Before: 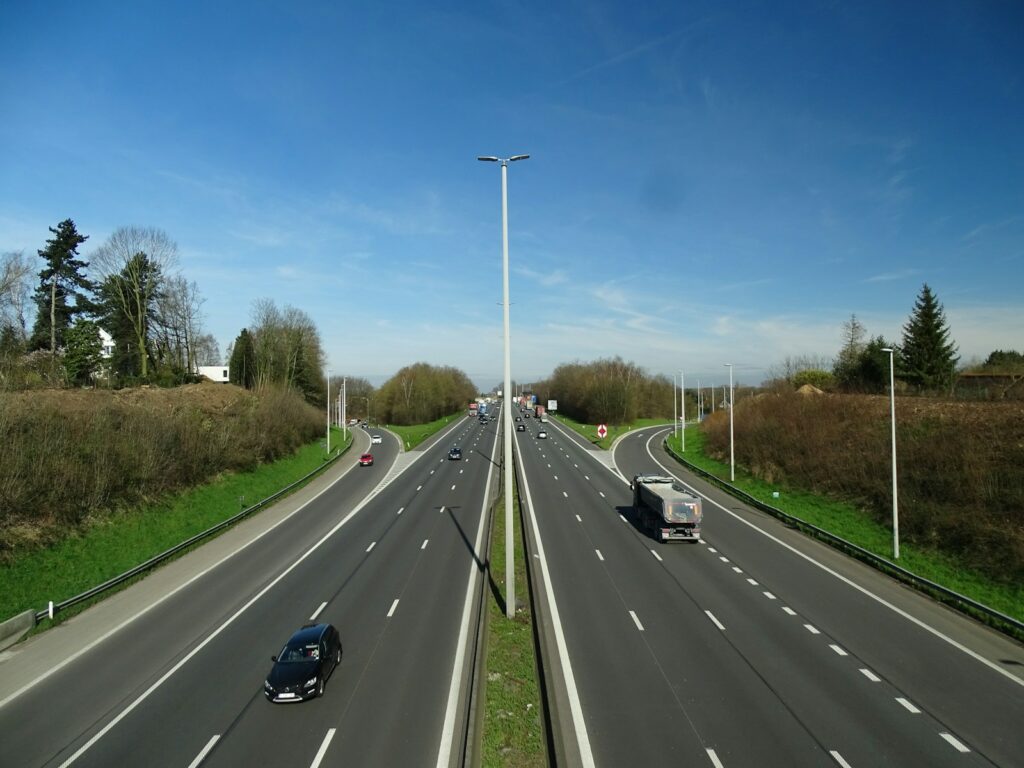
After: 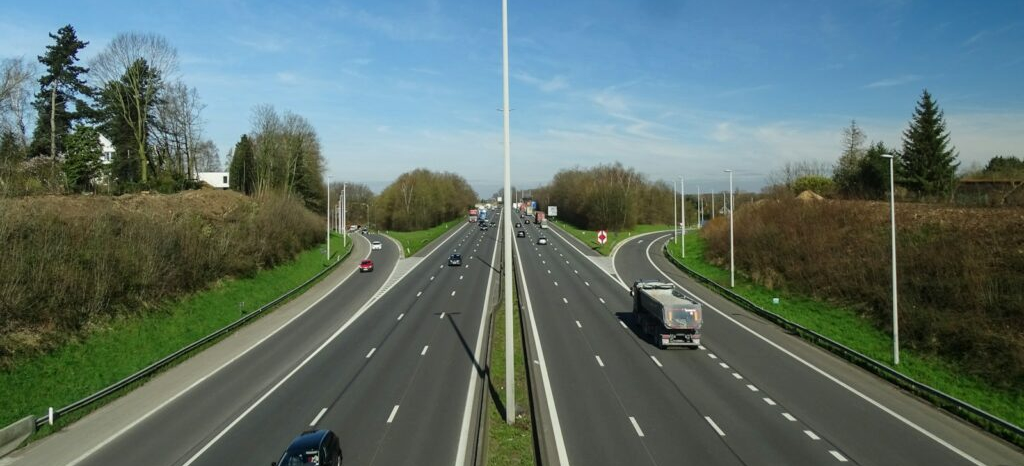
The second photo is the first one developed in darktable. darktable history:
crop and rotate: top 25.357%, bottom 13.942%
local contrast: detail 110%
